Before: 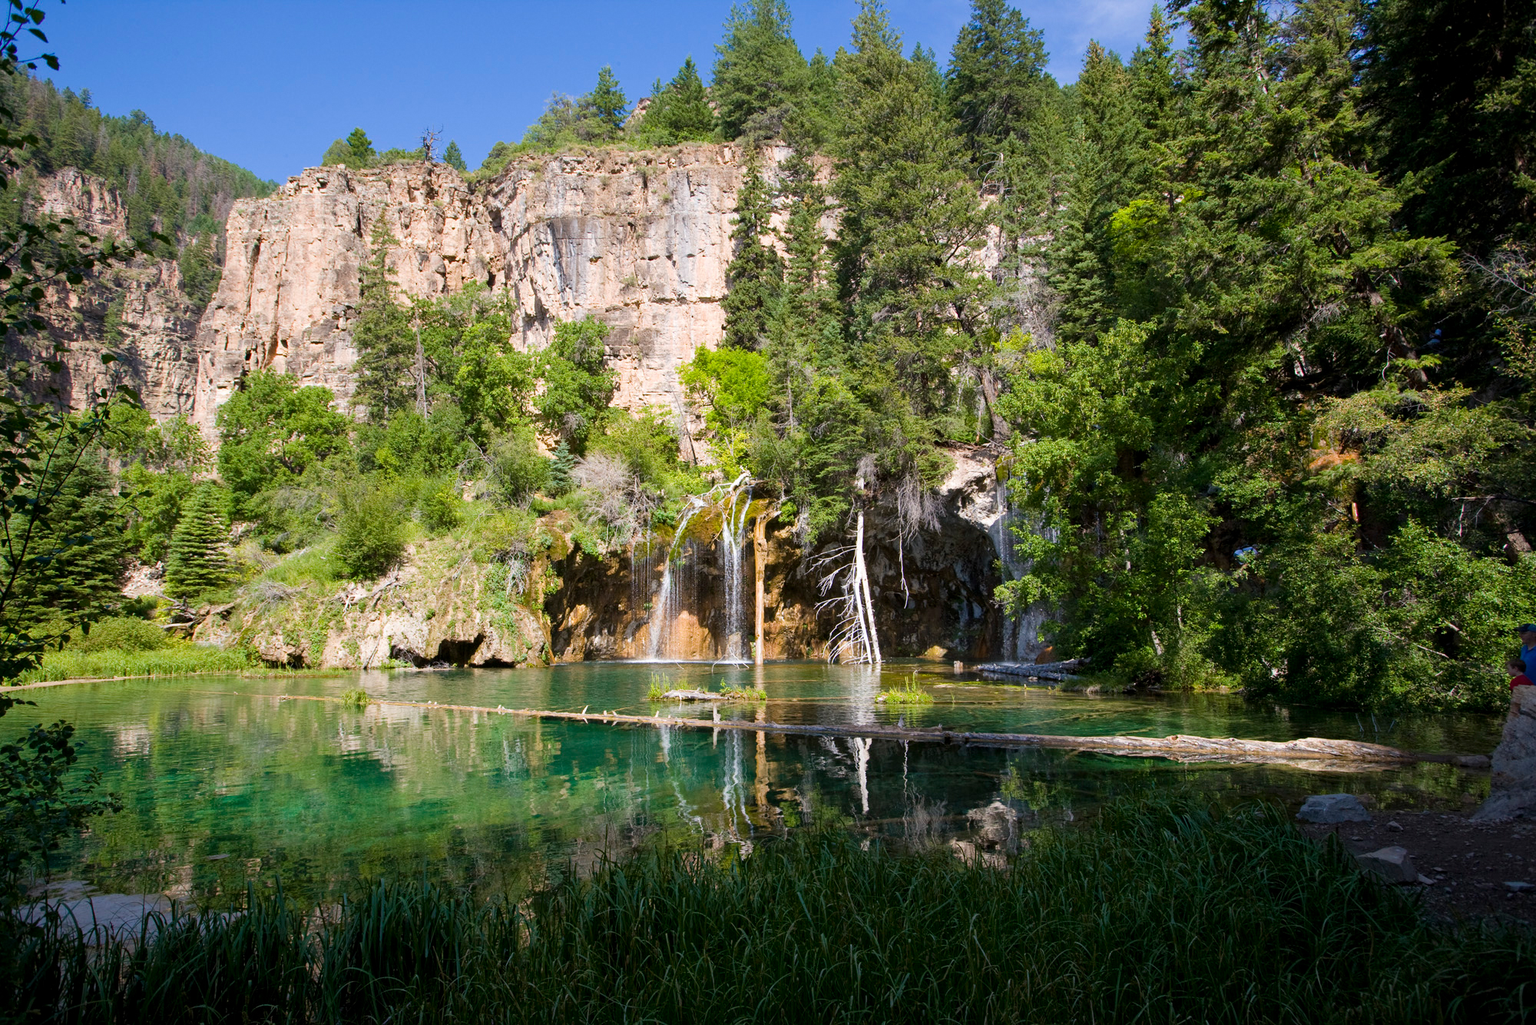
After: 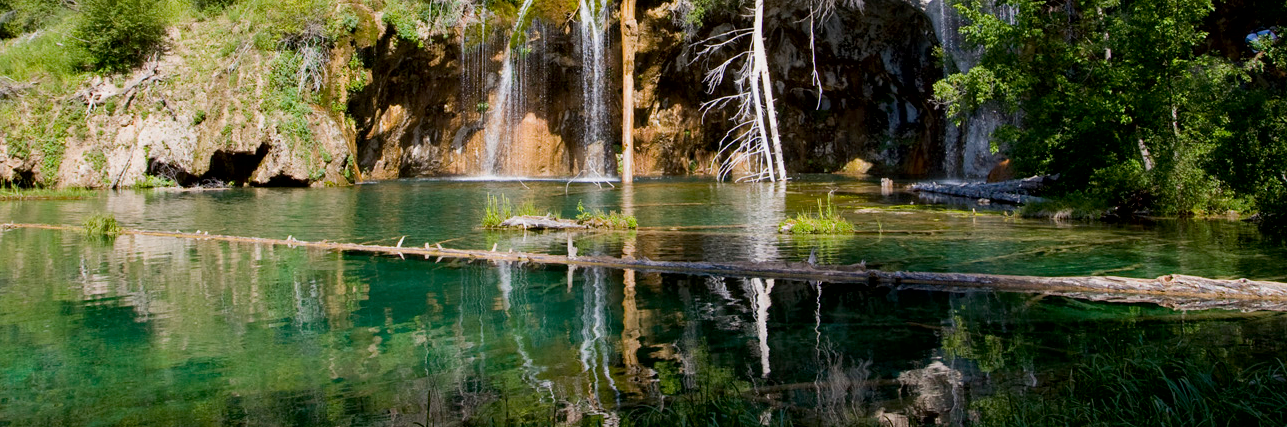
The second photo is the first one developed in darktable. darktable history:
exposure: black level correction 0.006, exposure -0.226 EV, compensate highlight preservation false
crop: left 18.091%, top 51.13%, right 17.525%, bottom 16.85%
contrast brightness saturation: contrast 0.07
